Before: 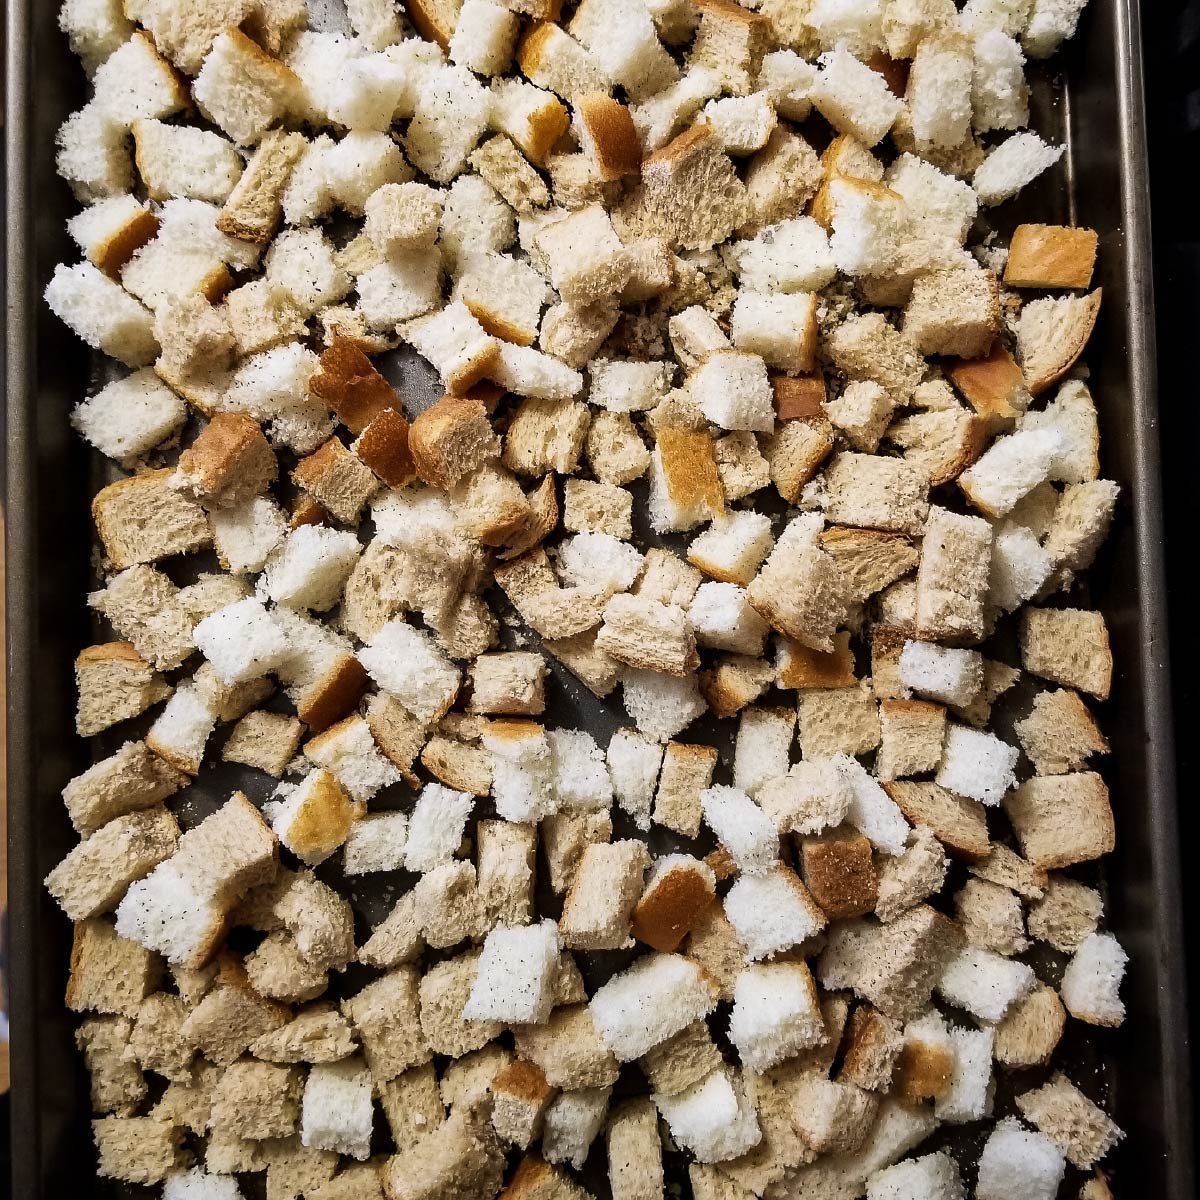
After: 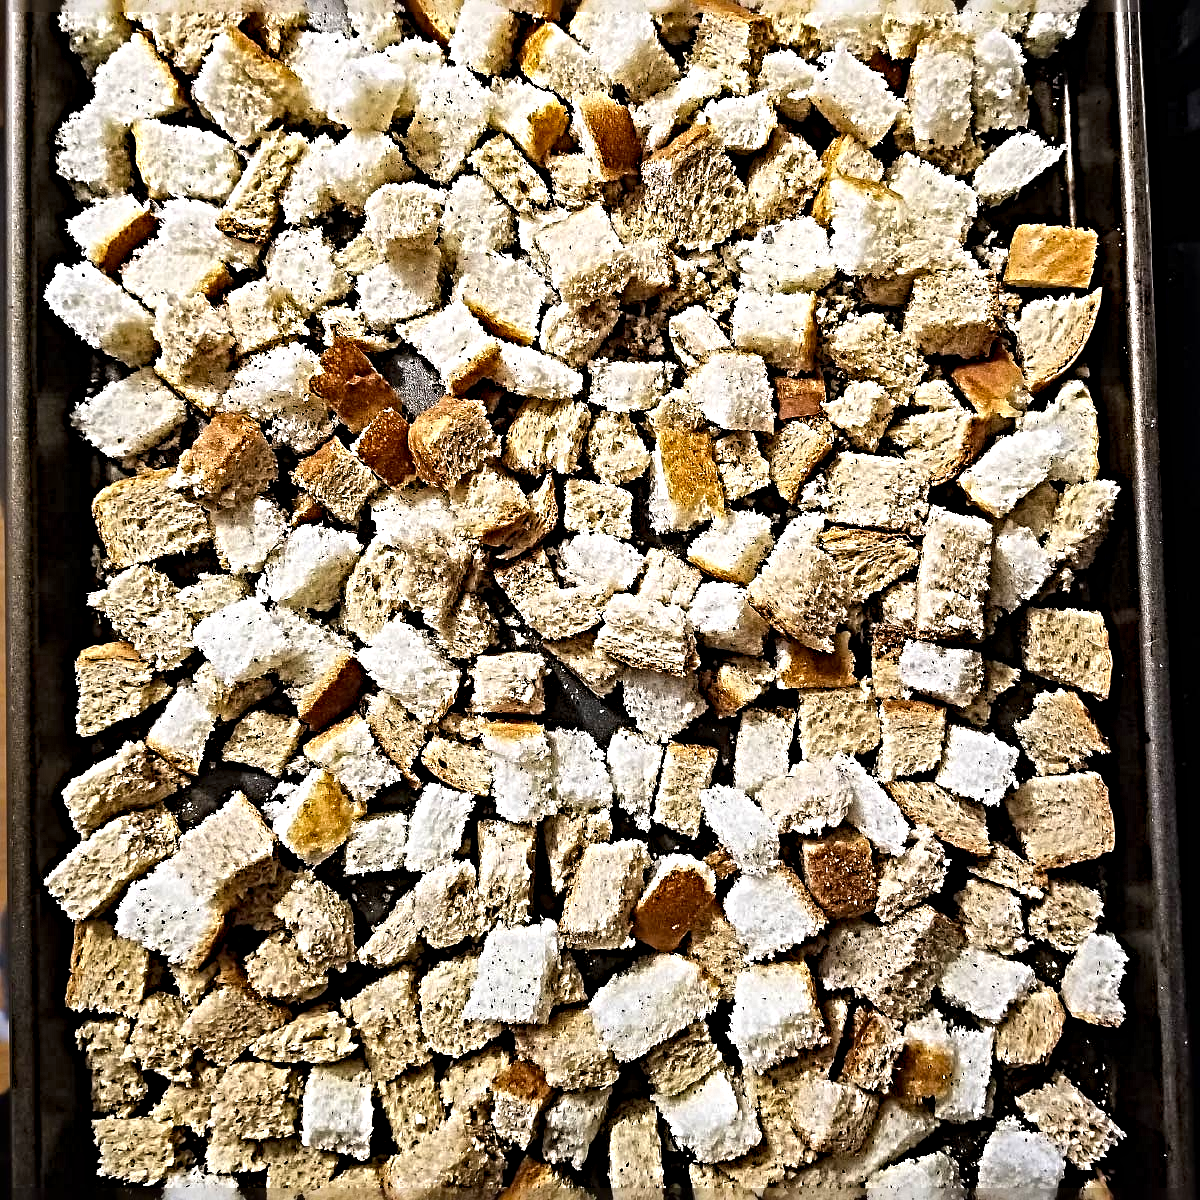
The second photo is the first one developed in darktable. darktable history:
sharpen: radius 6.3, amount 1.8, threshold 0
color balance: output saturation 110%
exposure: exposure 0.2 EV, compensate highlight preservation false
